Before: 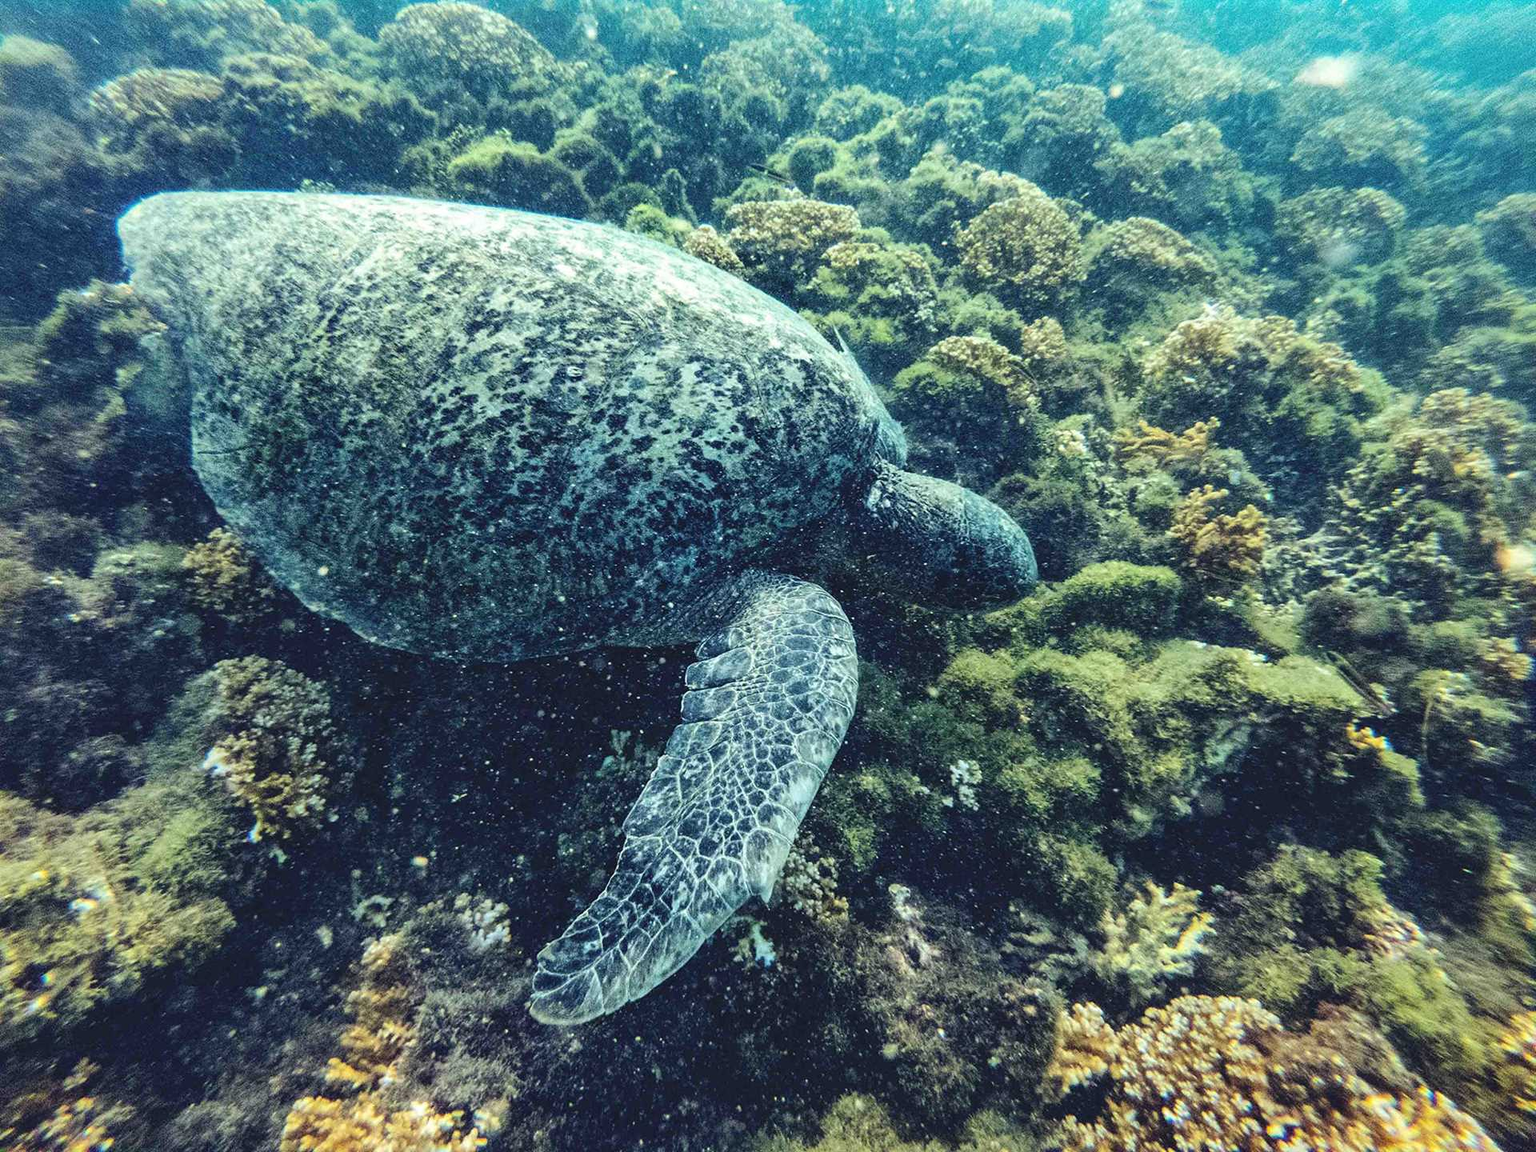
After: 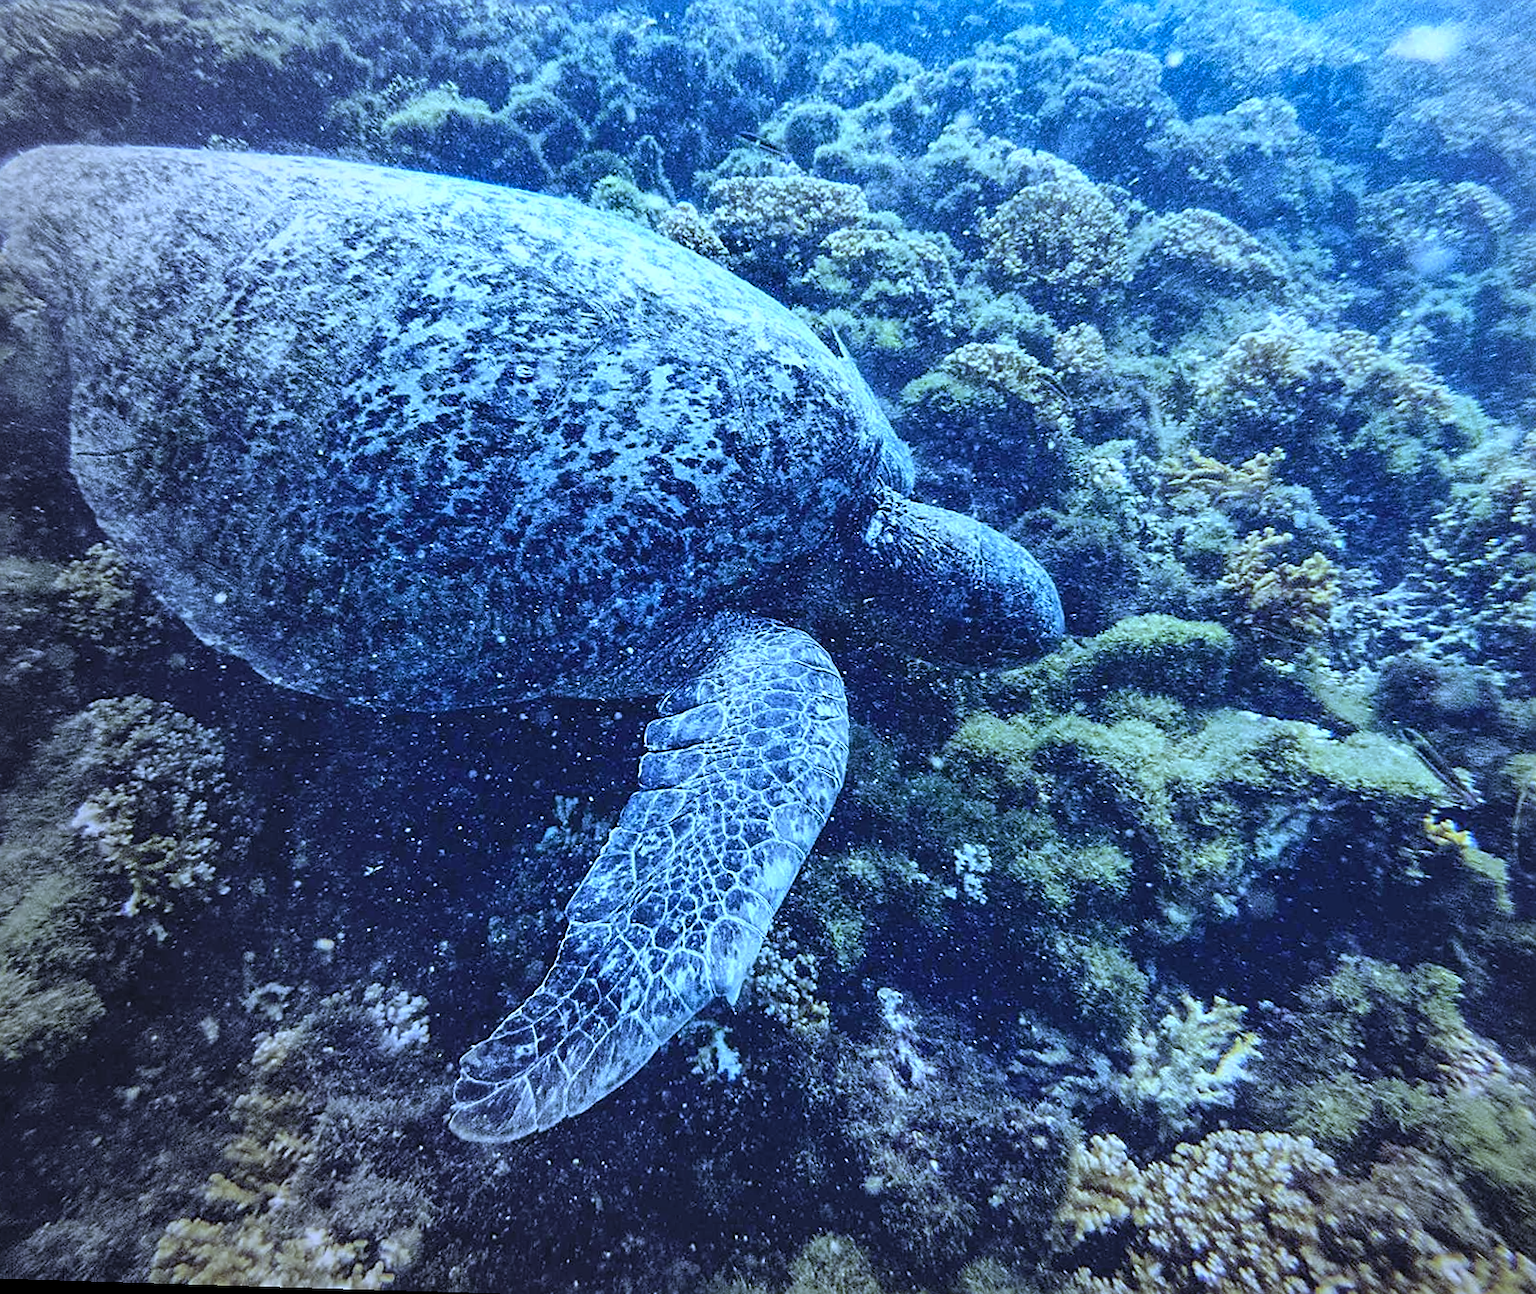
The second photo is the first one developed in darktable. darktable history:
crop: left 9.807%, top 6.259%, right 7.334%, bottom 2.177%
rotate and perspective: rotation 1.72°, automatic cropping off
shadows and highlights: shadows 12, white point adjustment 1.2, soften with gaussian
white balance: red 0.766, blue 1.537
vignetting: fall-off start 73.57%, center (0.22, -0.235)
sharpen: on, module defaults
